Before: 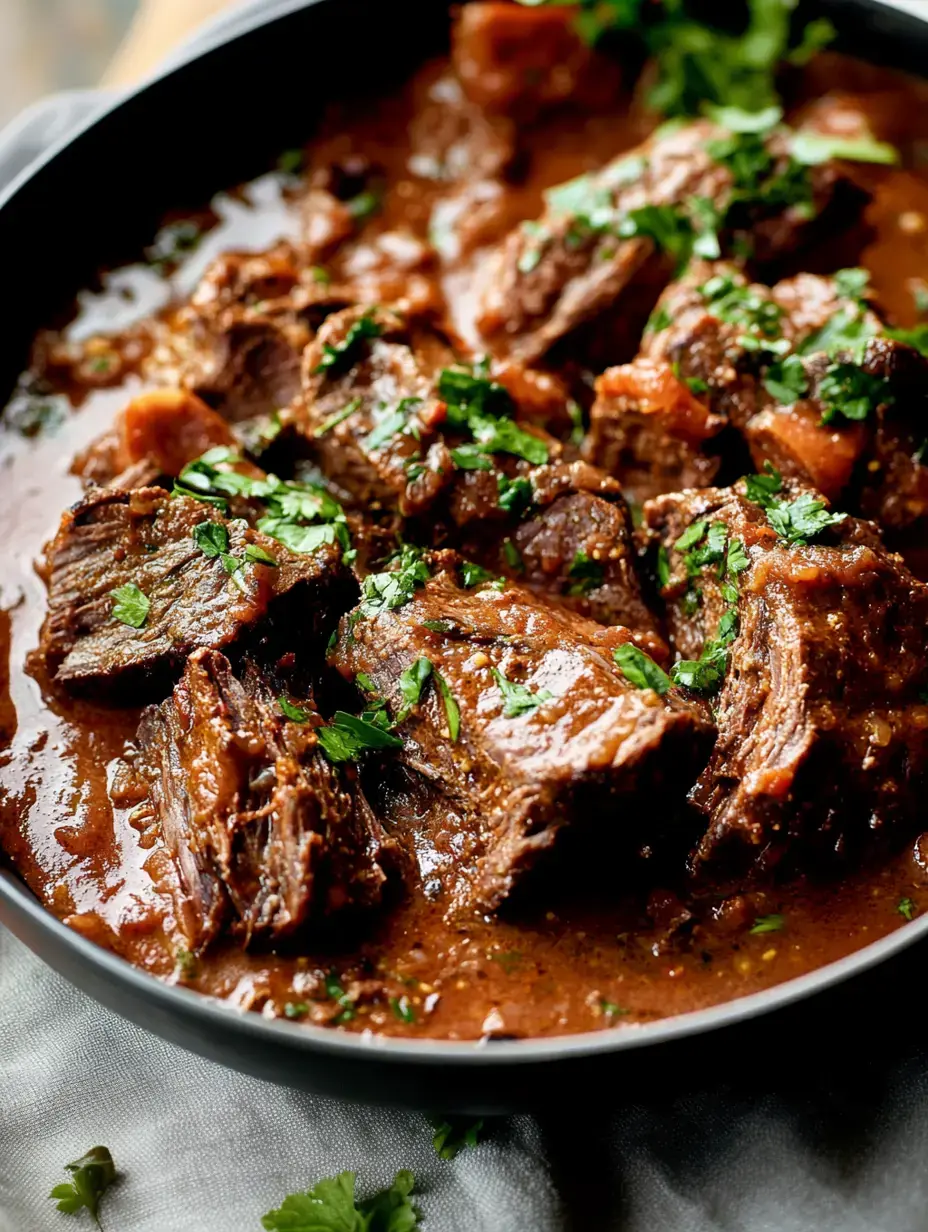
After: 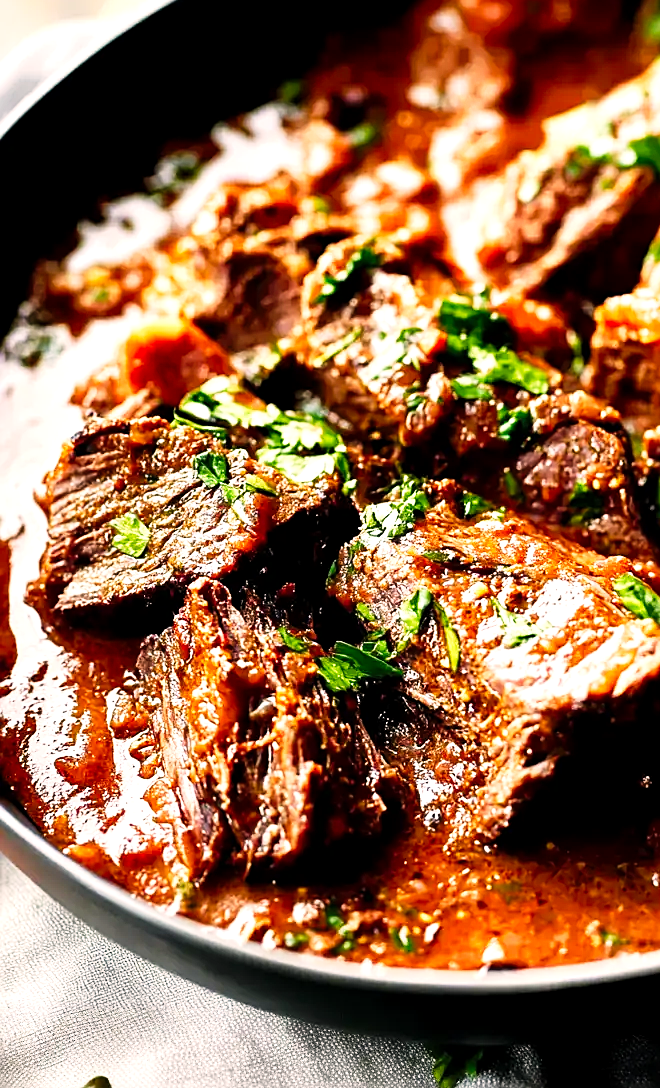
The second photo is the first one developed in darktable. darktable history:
crop: top 5.747%, right 27.883%, bottom 5.702%
color correction: highlights a* 5.88, highlights b* 4.85
tone curve: curves: ch0 [(0, 0) (0.059, 0.027) (0.178, 0.105) (0.292, 0.233) (0.485, 0.472) (0.837, 0.887) (1, 0.983)]; ch1 [(0, 0) (0.23, 0.166) (0.34, 0.298) (0.371, 0.334) (0.435, 0.413) (0.477, 0.469) (0.499, 0.498) (0.534, 0.551) (0.56, 0.585) (0.754, 0.801) (1, 1)]; ch2 [(0, 0) (0.431, 0.414) (0.498, 0.503) (0.524, 0.531) (0.568, 0.567) (0.6, 0.597) (0.65, 0.651) (0.752, 0.764) (1, 1)], preserve colors none
sharpen: on, module defaults
exposure: black level correction 0.001, exposure 0.961 EV, compensate highlight preservation false
